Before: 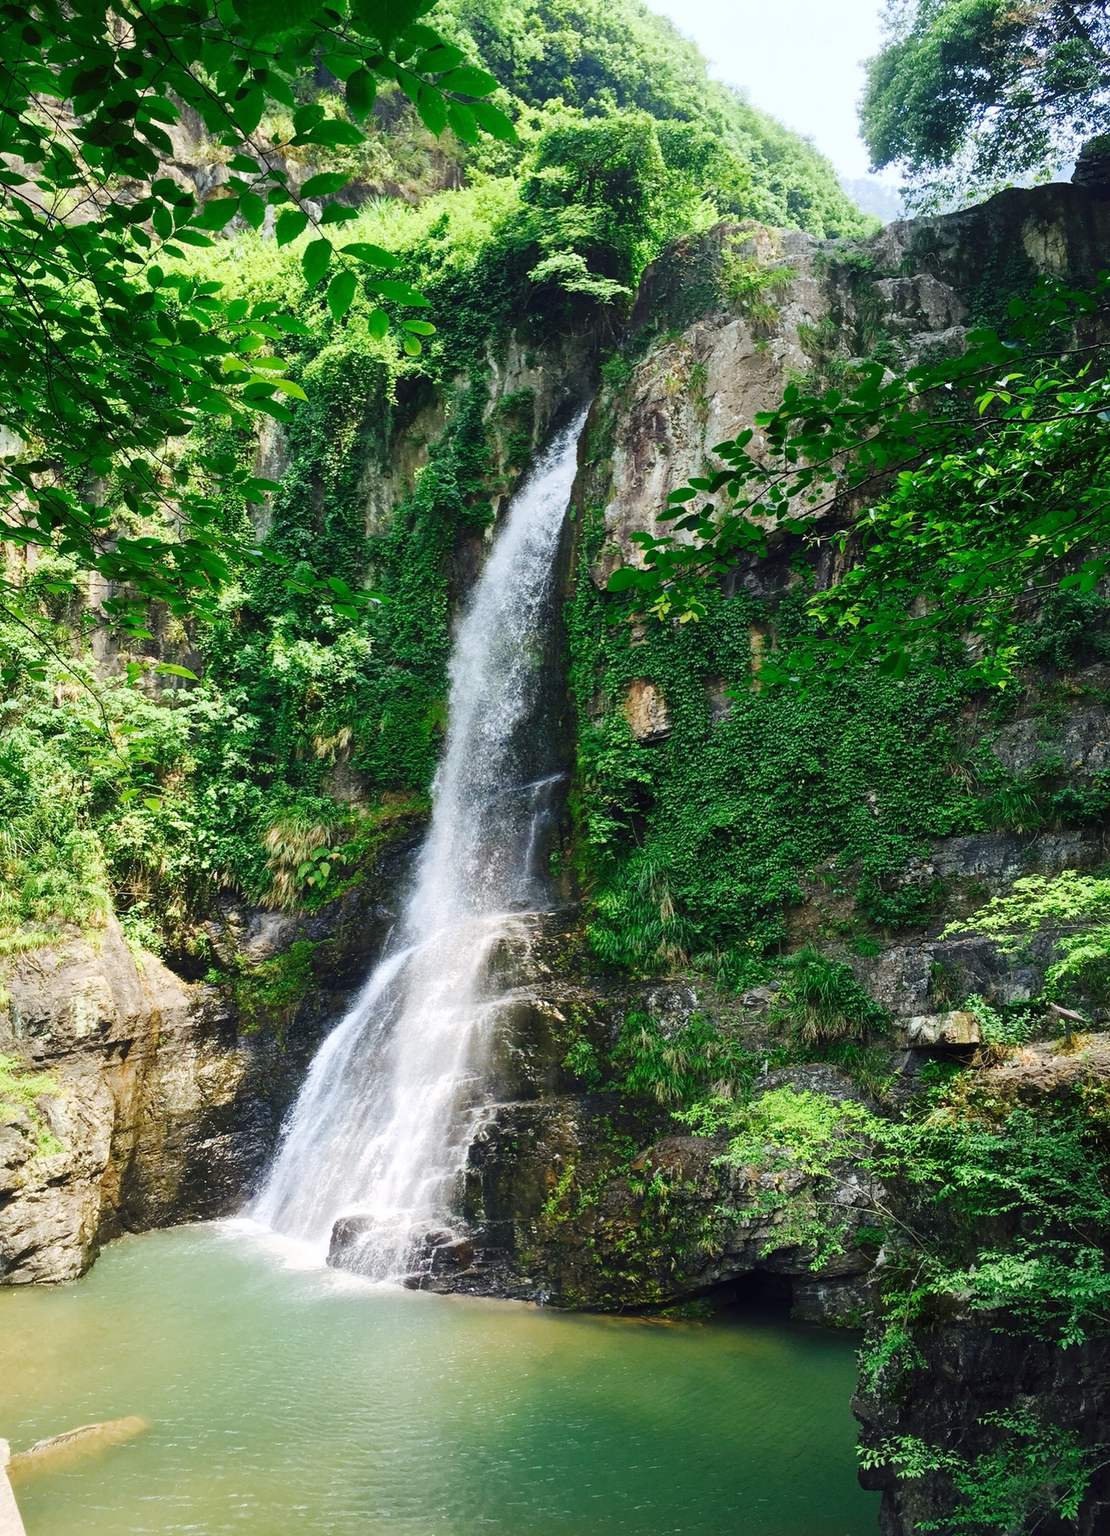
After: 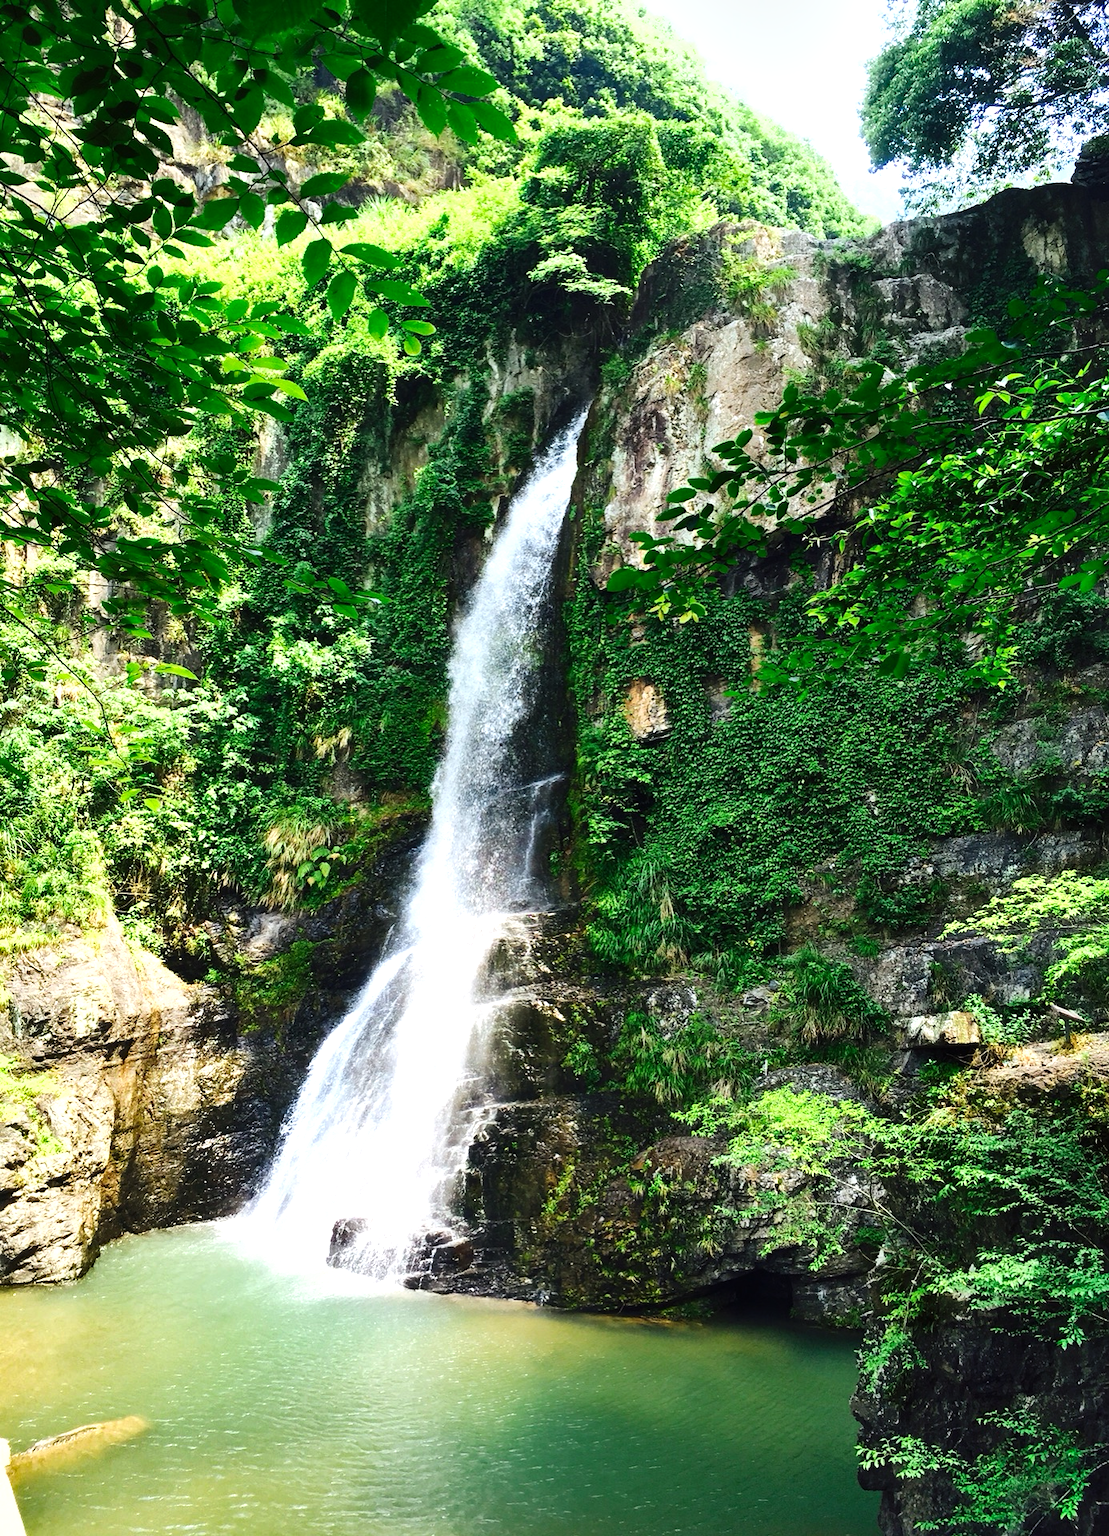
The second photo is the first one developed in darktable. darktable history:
shadows and highlights: soften with gaussian
tone equalizer: -8 EV -0.751 EV, -7 EV -0.678 EV, -6 EV -0.581 EV, -5 EV -0.414 EV, -3 EV 0.376 EV, -2 EV 0.6 EV, -1 EV 0.685 EV, +0 EV 0.78 EV, smoothing diameter 2.06%, edges refinement/feathering 21.08, mask exposure compensation -1.57 EV, filter diffusion 5
contrast brightness saturation: contrast 0.098, brightness 0.032, saturation 0.092
